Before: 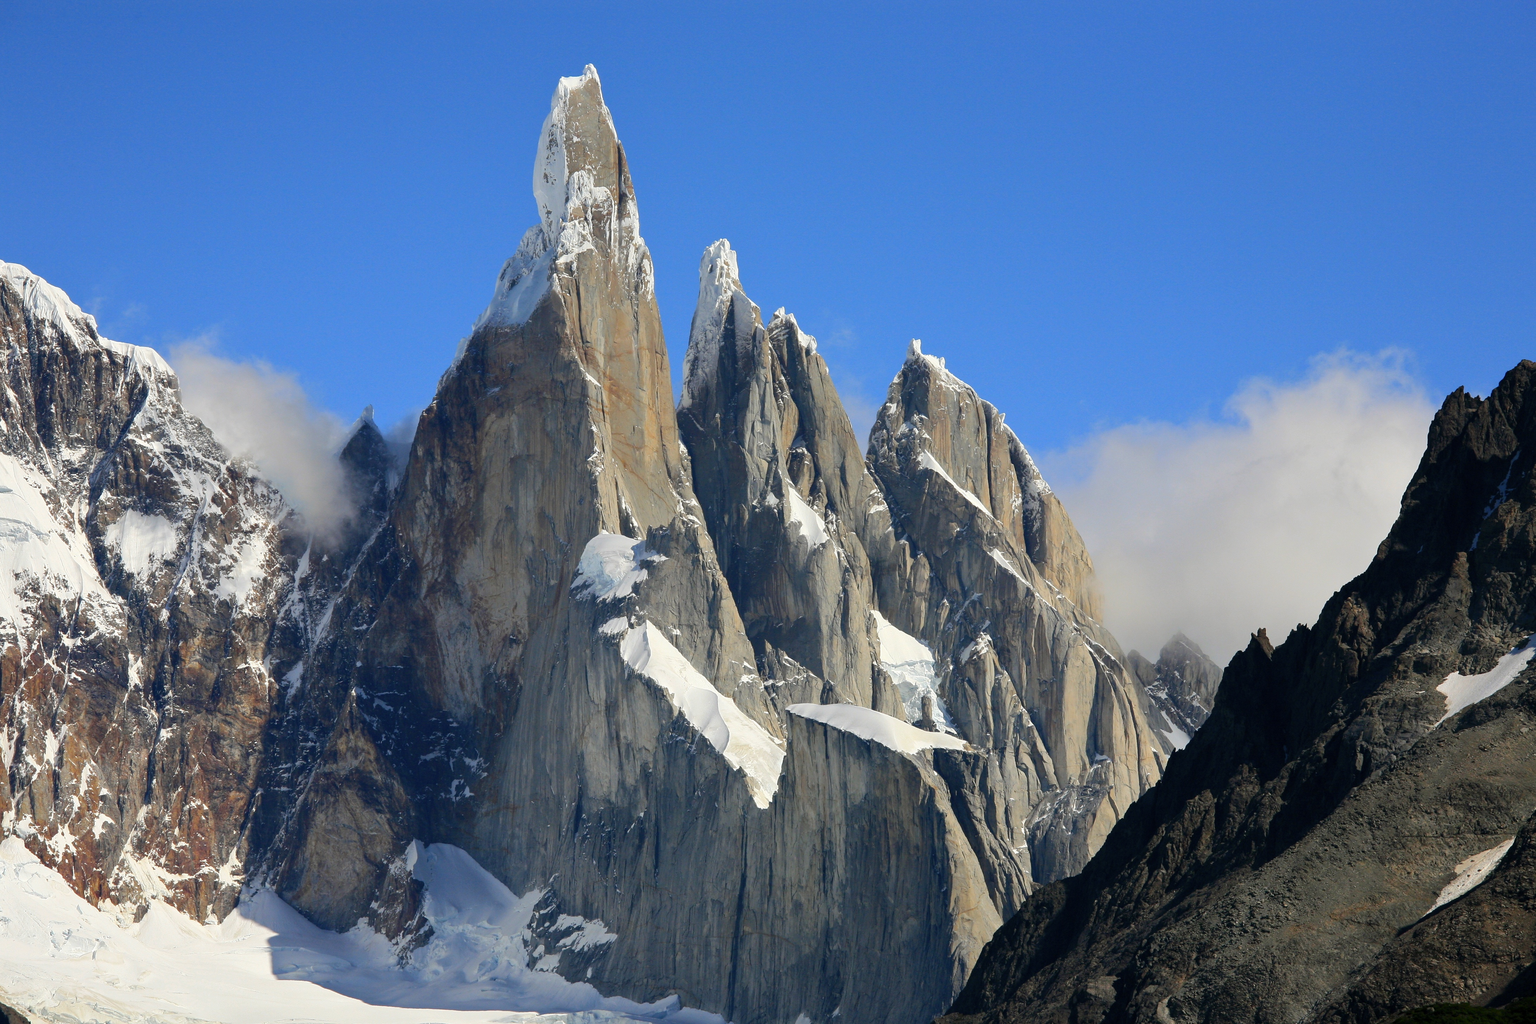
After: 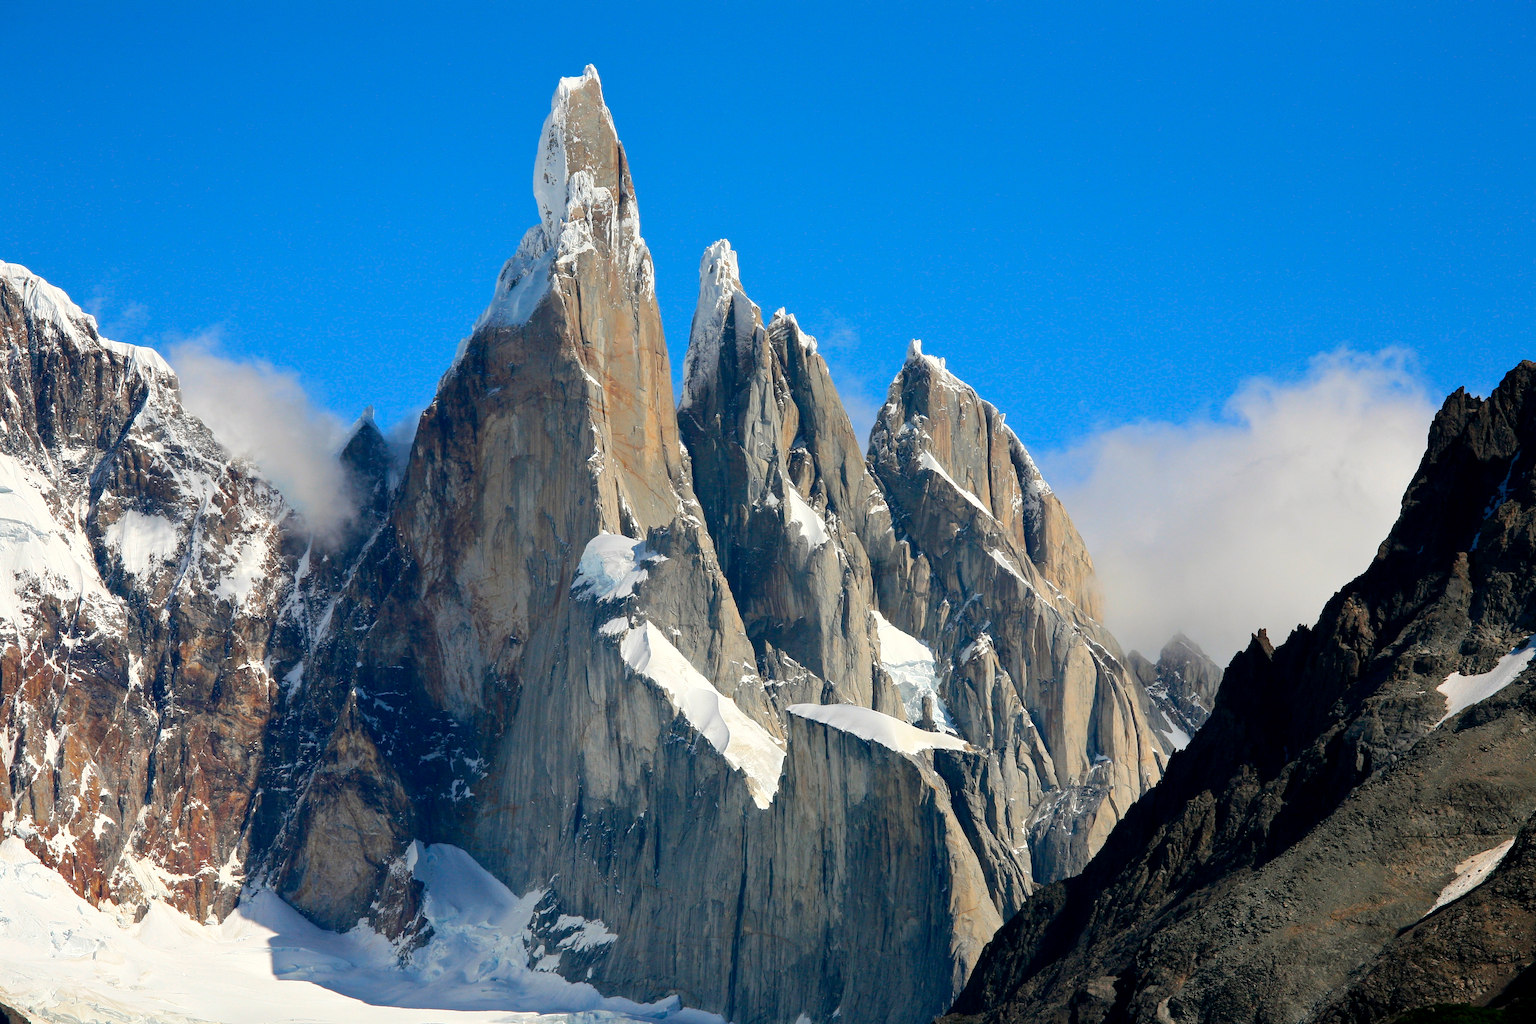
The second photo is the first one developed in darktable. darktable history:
exposure: black level correction 0.001, exposure 0.138 EV, compensate highlight preservation false
color correction: highlights b* 0.04
